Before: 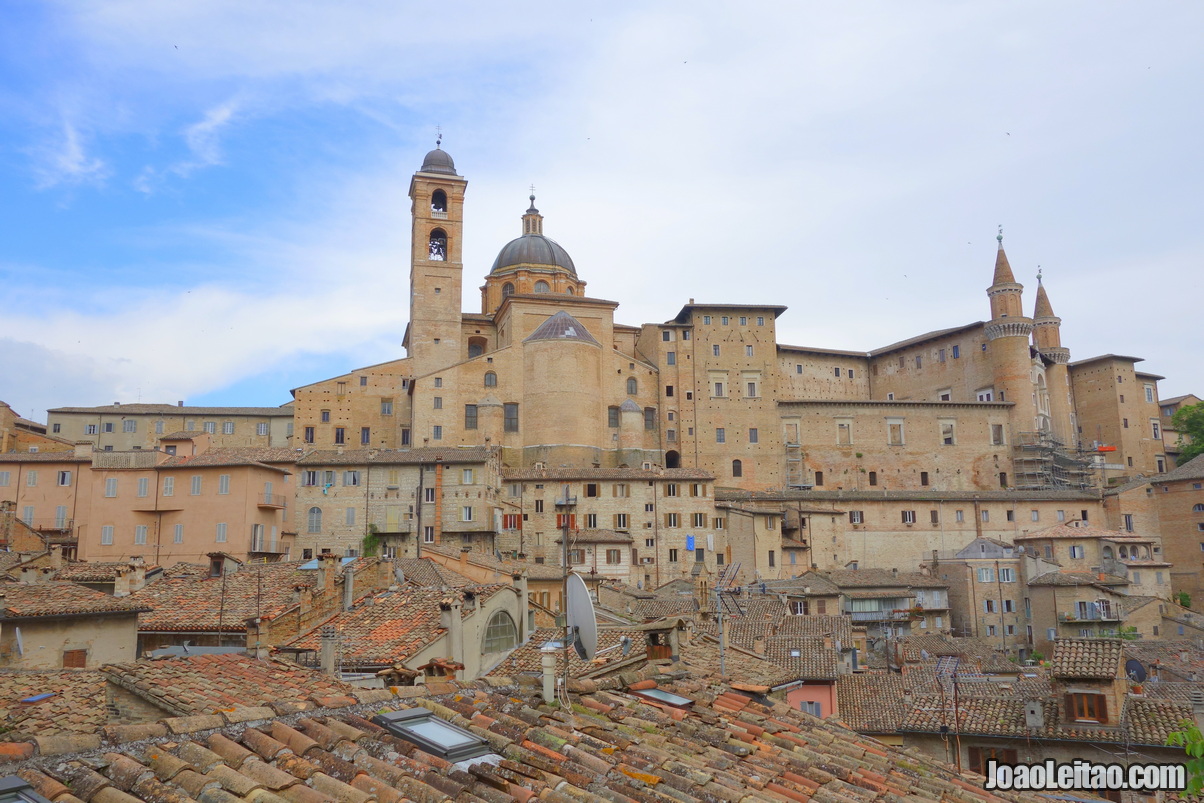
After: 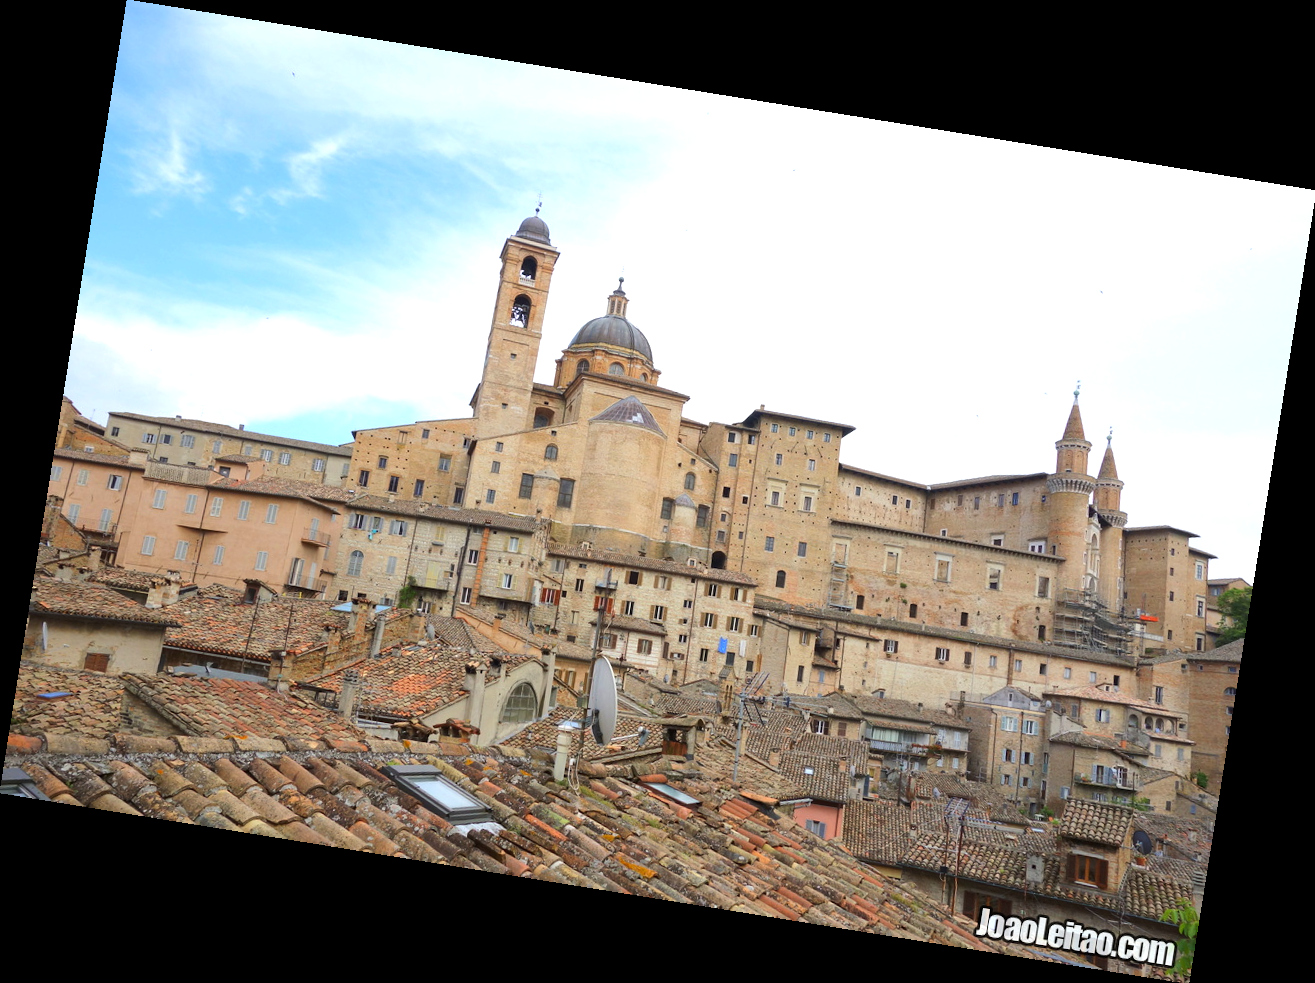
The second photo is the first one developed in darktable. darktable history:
tone equalizer: -8 EV -0.75 EV, -7 EV -0.7 EV, -6 EV -0.6 EV, -5 EV -0.4 EV, -3 EV 0.4 EV, -2 EV 0.6 EV, -1 EV 0.7 EV, +0 EV 0.75 EV, edges refinement/feathering 500, mask exposure compensation -1.57 EV, preserve details no
rotate and perspective: rotation 9.12°, automatic cropping off
